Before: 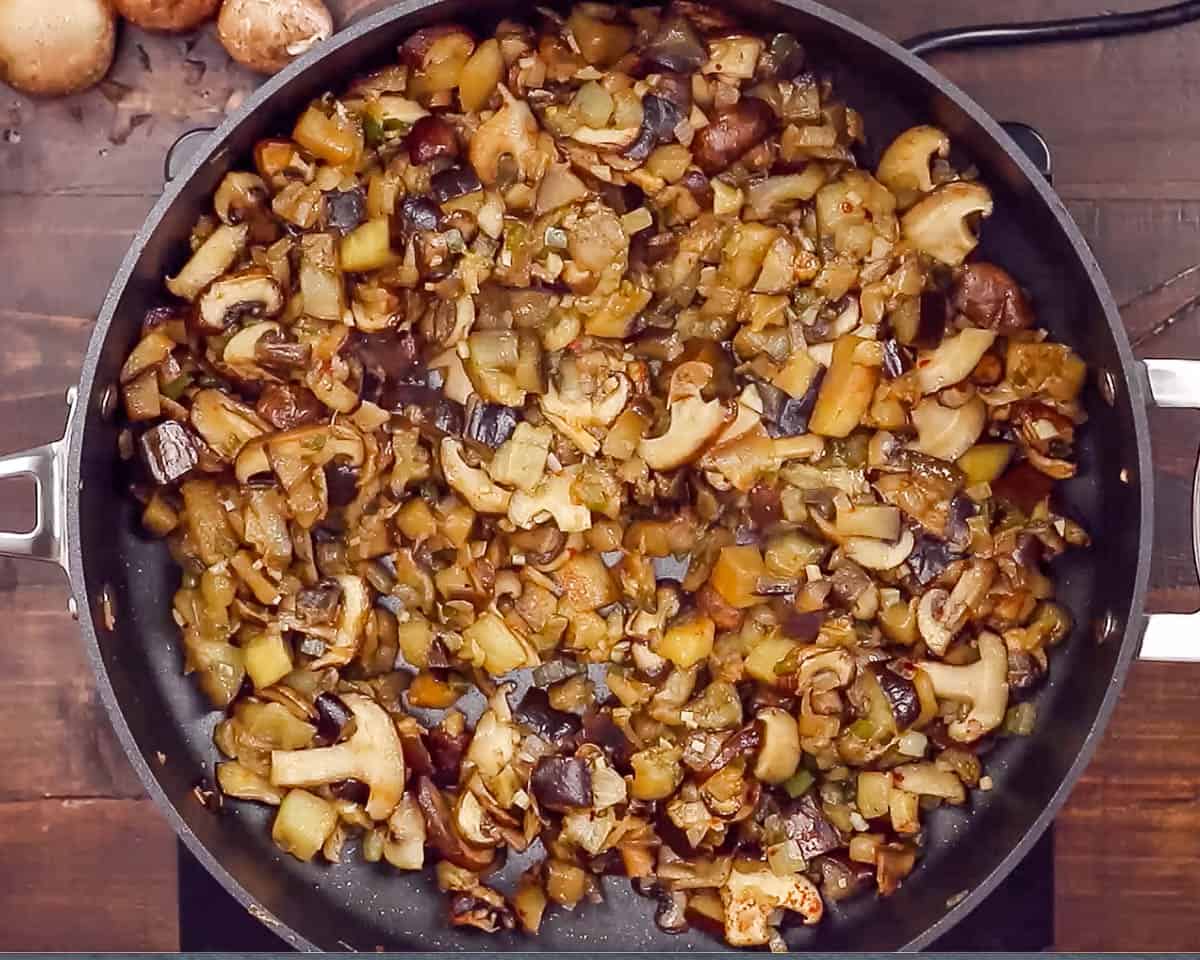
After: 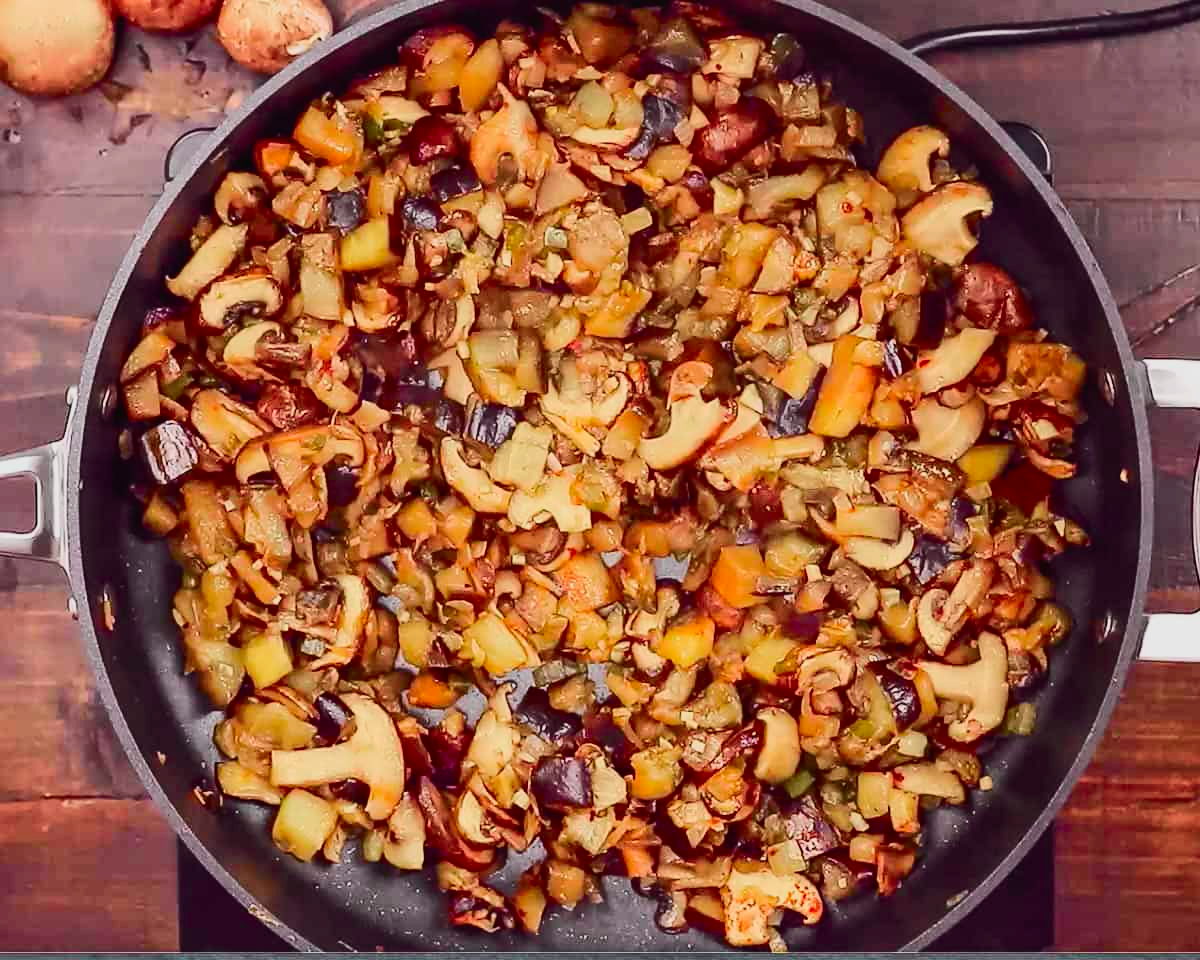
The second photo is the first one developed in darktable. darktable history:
tone curve: curves: ch0 [(0, 0.018) (0.036, 0.038) (0.15, 0.131) (0.27, 0.247) (0.503, 0.556) (0.763, 0.785) (1, 0.919)]; ch1 [(0, 0) (0.203, 0.158) (0.333, 0.283) (0.451, 0.417) (0.502, 0.5) (0.519, 0.522) (0.562, 0.588) (0.603, 0.664) (0.722, 0.813) (1, 1)]; ch2 [(0, 0) (0.29, 0.295) (0.404, 0.436) (0.497, 0.499) (0.521, 0.523) (0.561, 0.605) (0.639, 0.664) (0.712, 0.764) (1, 1)], color space Lab, independent channels, preserve colors none
